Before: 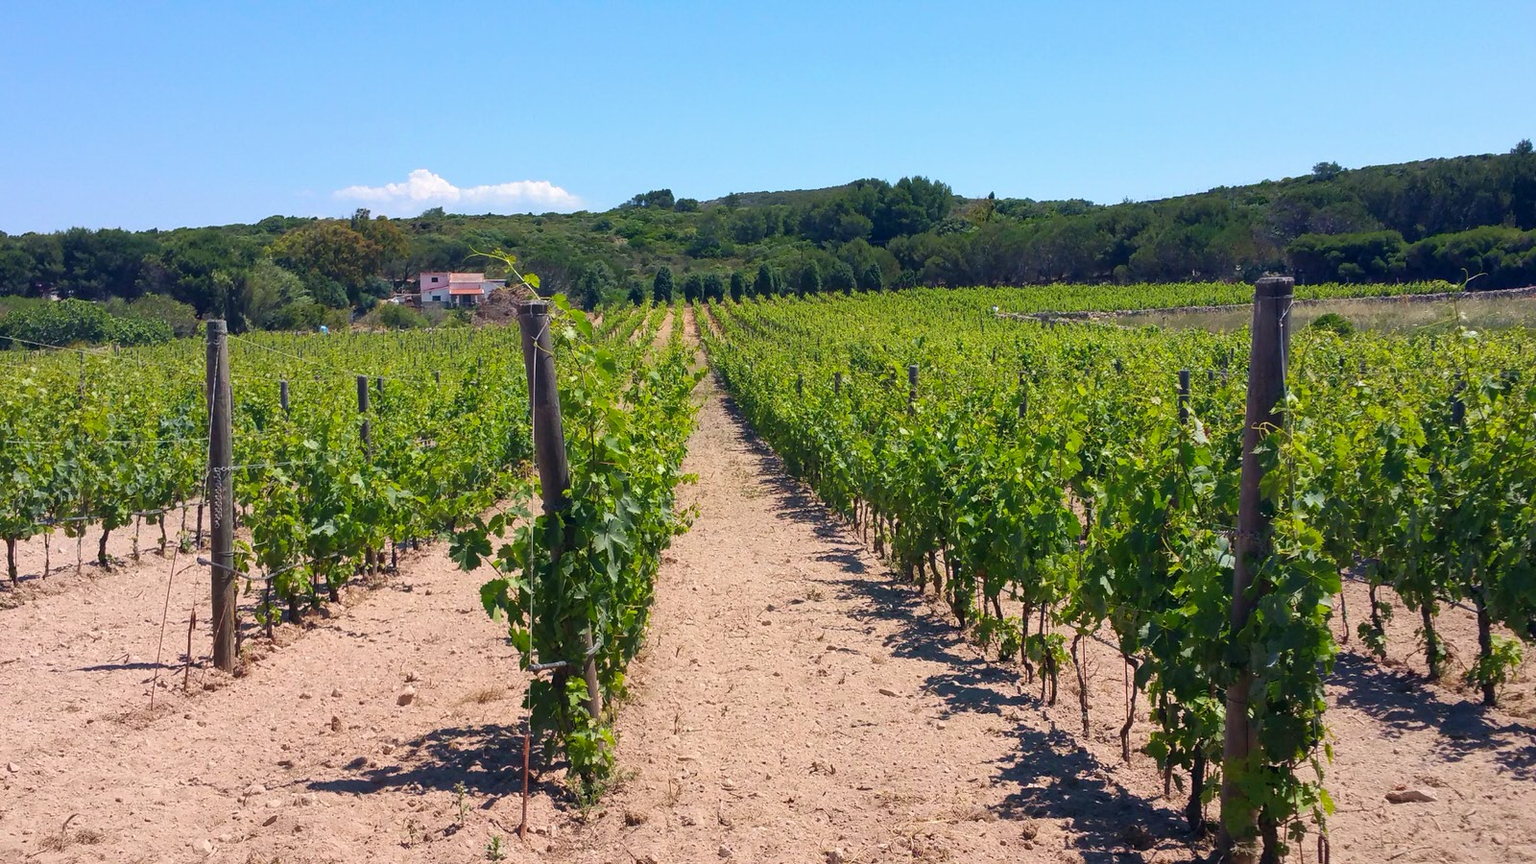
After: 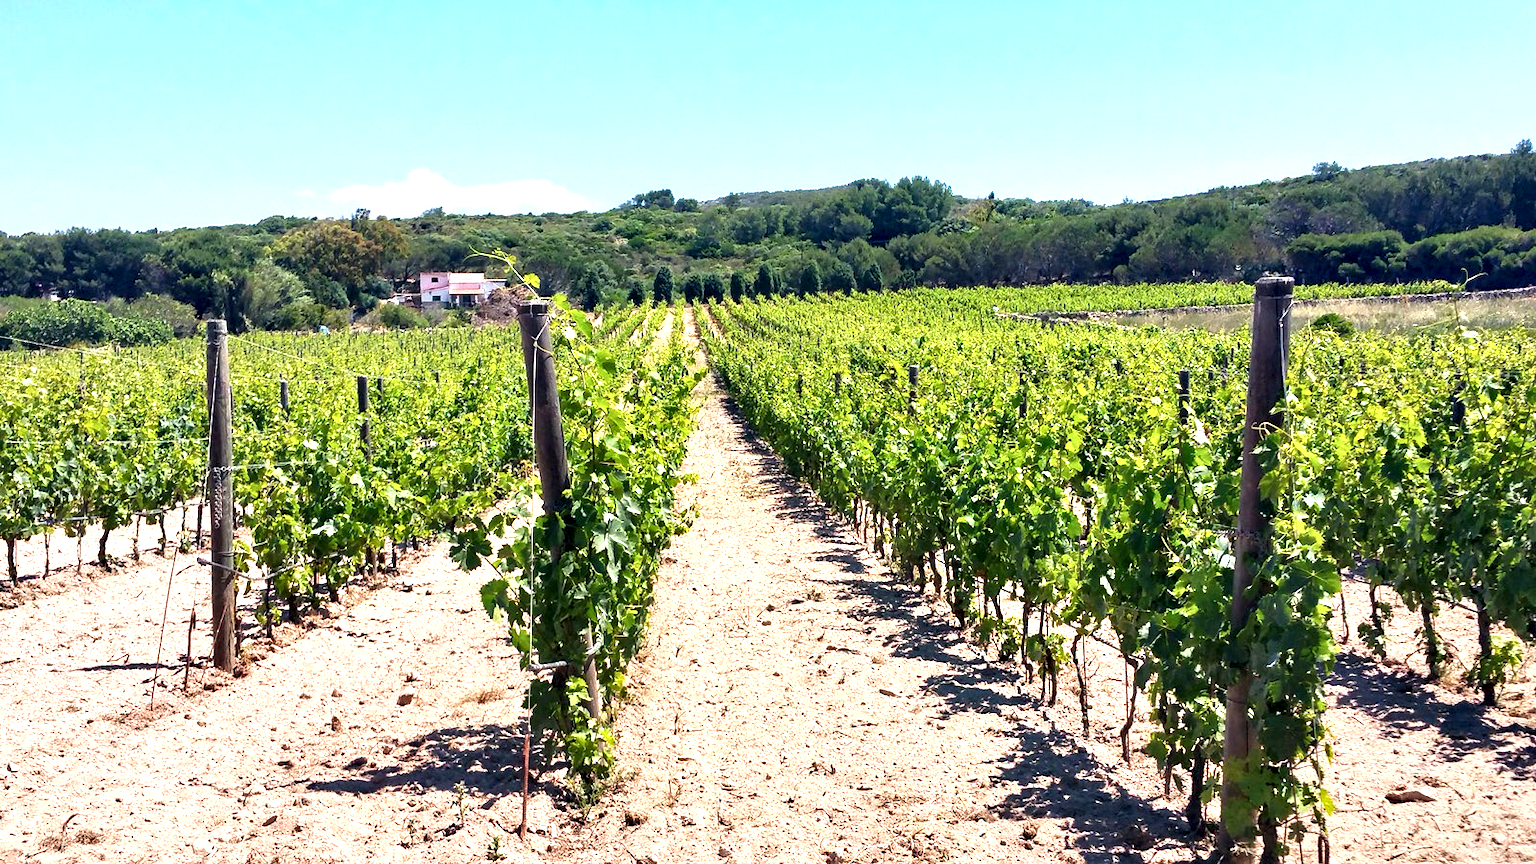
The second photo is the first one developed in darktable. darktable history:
contrast equalizer: y [[0.601, 0.6, 0.598, 0.598, 0.6, 0.601], [0.5 ×6], [0.5 ×6], [0 ×6], [0 ×6]]
exposure: black level correction 0, exposure 1 EV, compensate exposure bias true, compensate highlight preservation false
